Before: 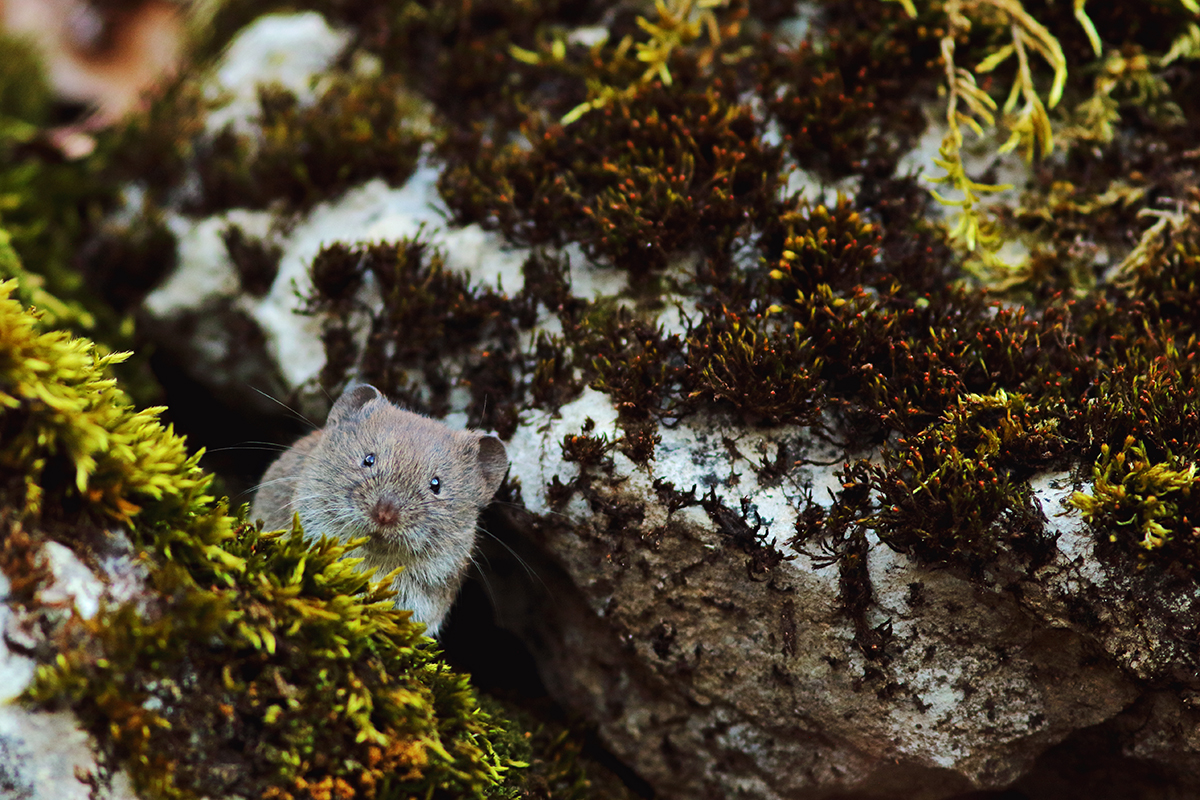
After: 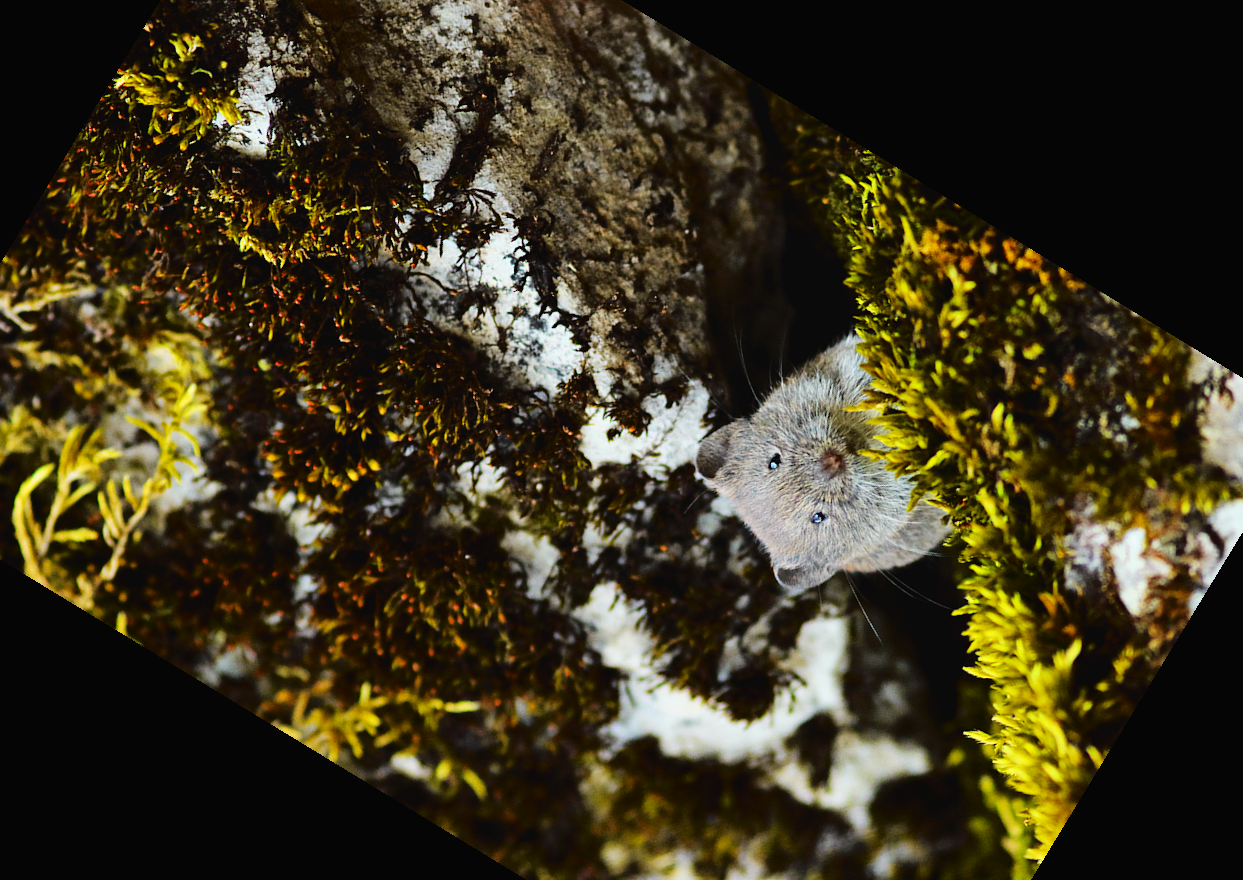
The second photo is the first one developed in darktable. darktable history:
tone curve: curves: ch0 [(0, 0.013) (0.129, 0.1) (0.327, 0.382) (0.489, 0.573) (0.66, 0.748) (0.858, 0.926) (1, 0.977)]; ch1 [(0, 0) (0.353, 0.344) (0.45, 0.46) (0.498, 0.498) (0.521, 0.512) (0.563, 0.559) (0.592, 0.578) (0.647, 0.657) (1, 1)]; ch2 [(0, 0) (0.333, 0.346) (0.375, 0.375) (0.424, 0.43) (0.476, 0.492) (0.502, 0.502) (0.524, 0.531) (0.579, 0.61) (0.612, 0.644) (0.66, 0.715) (1, 1)], color space Lab, independent channels, preserve colors none
crop and rotate: angle 148.68°, left 9.111%, top 15.603%, right 4.588%, bottom 17.041%
